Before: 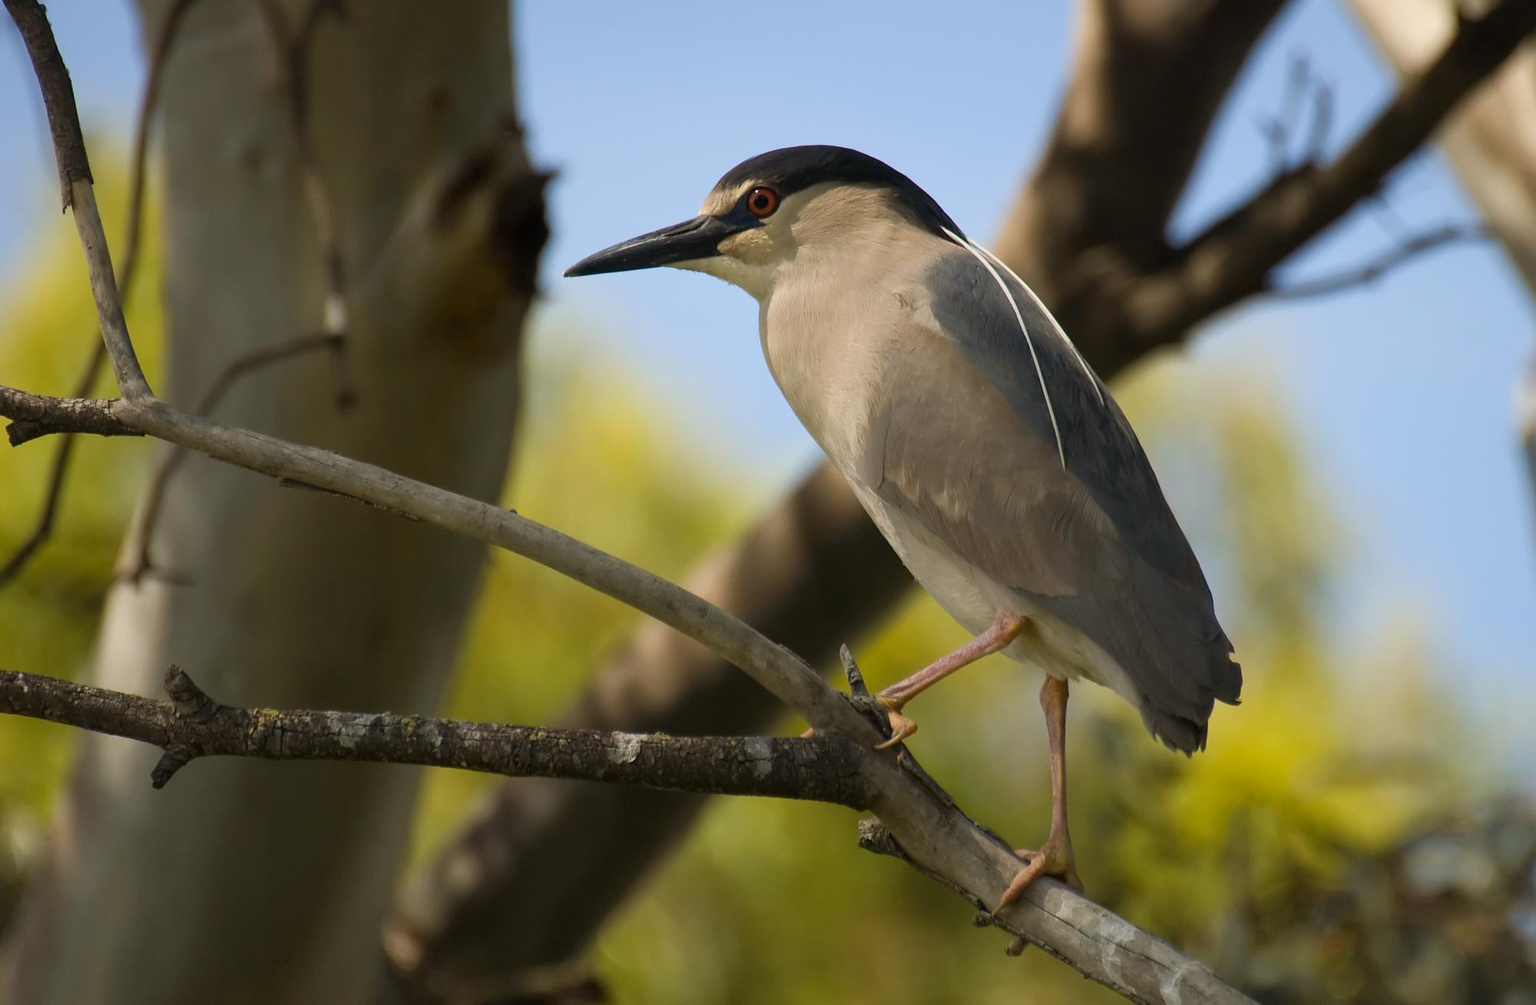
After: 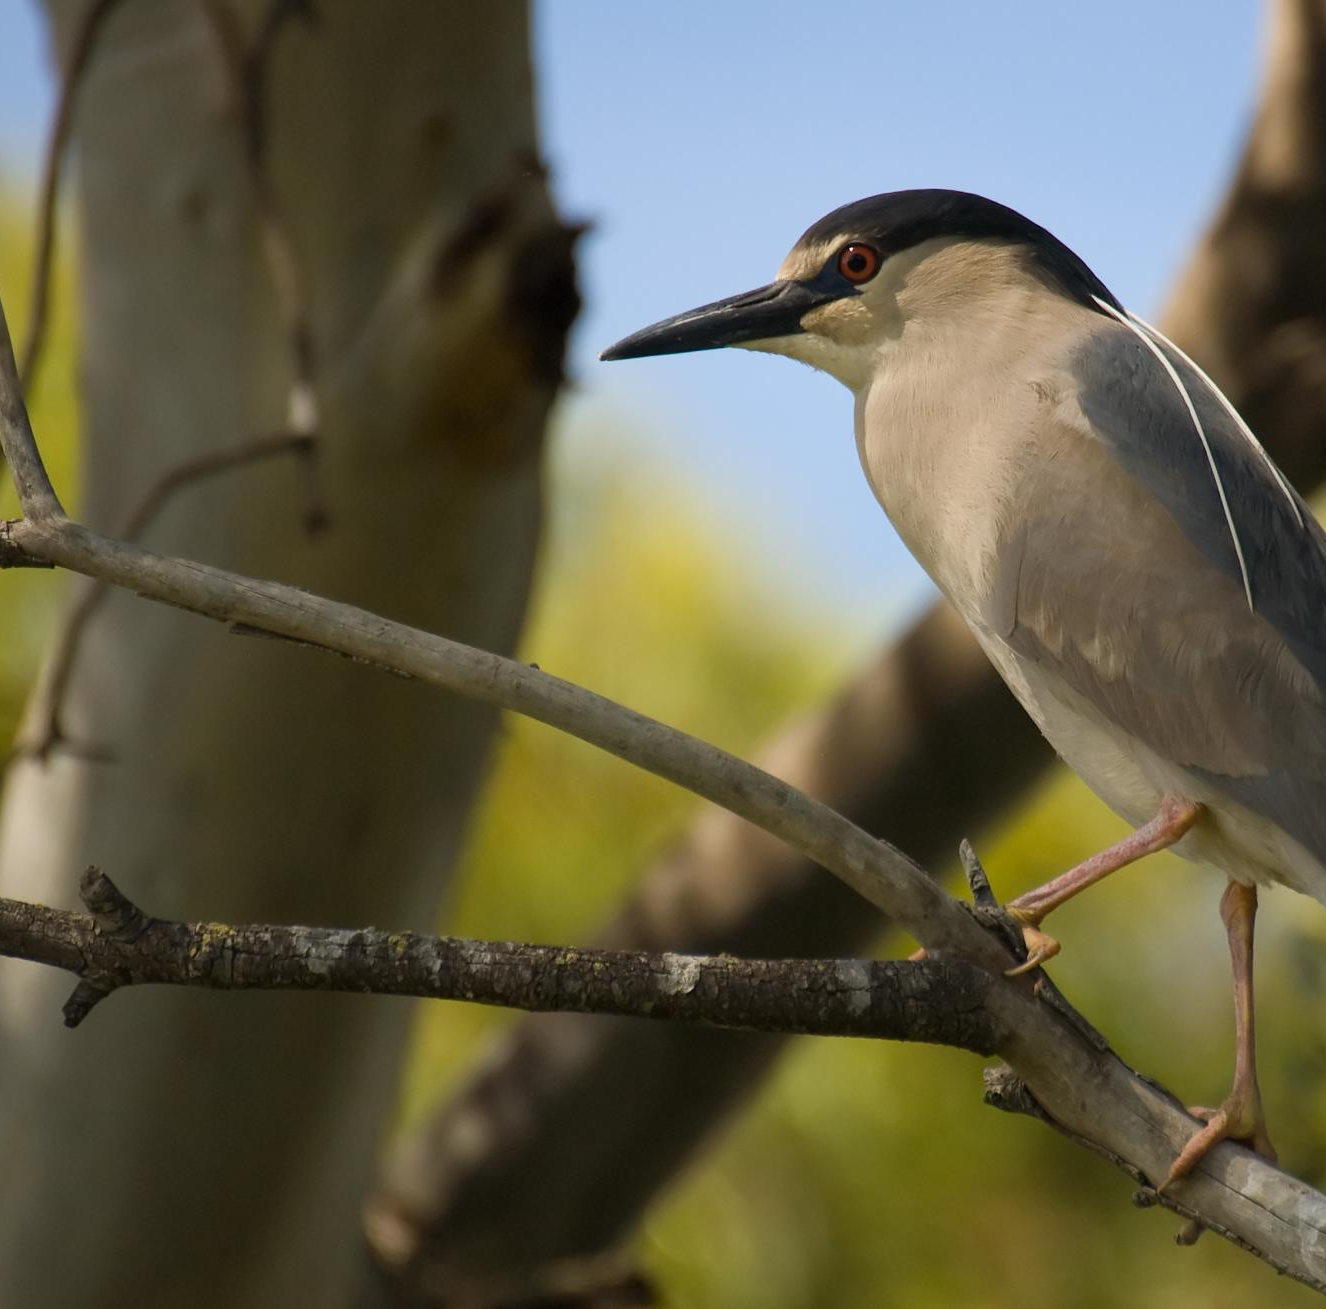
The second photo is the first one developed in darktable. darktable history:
crop and rotate: left 6.708%, right 26.967%
